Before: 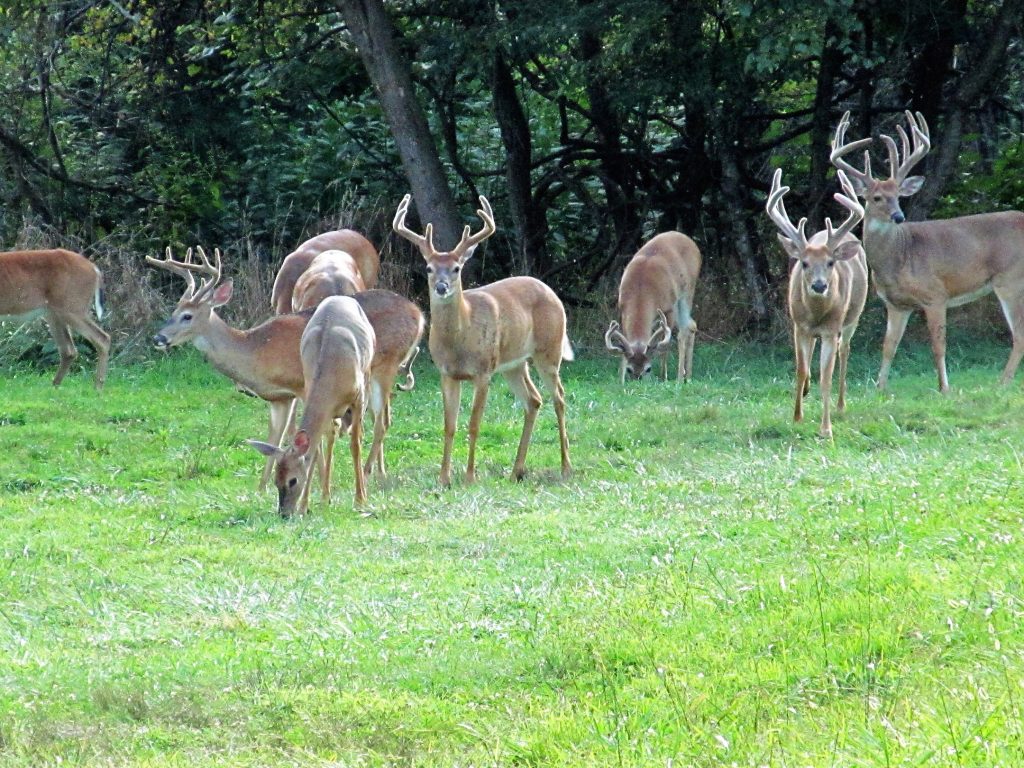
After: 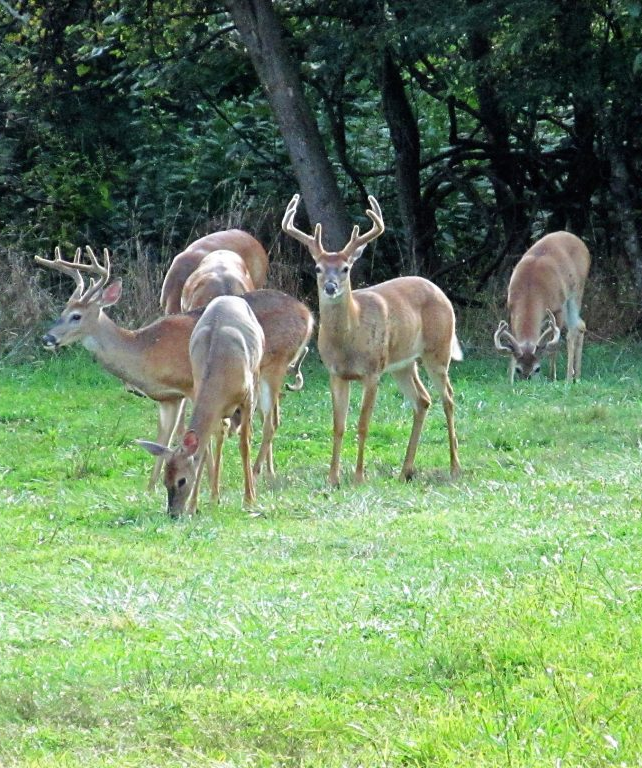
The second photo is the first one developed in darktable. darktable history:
crop: left 10.867%, right 26.374%
